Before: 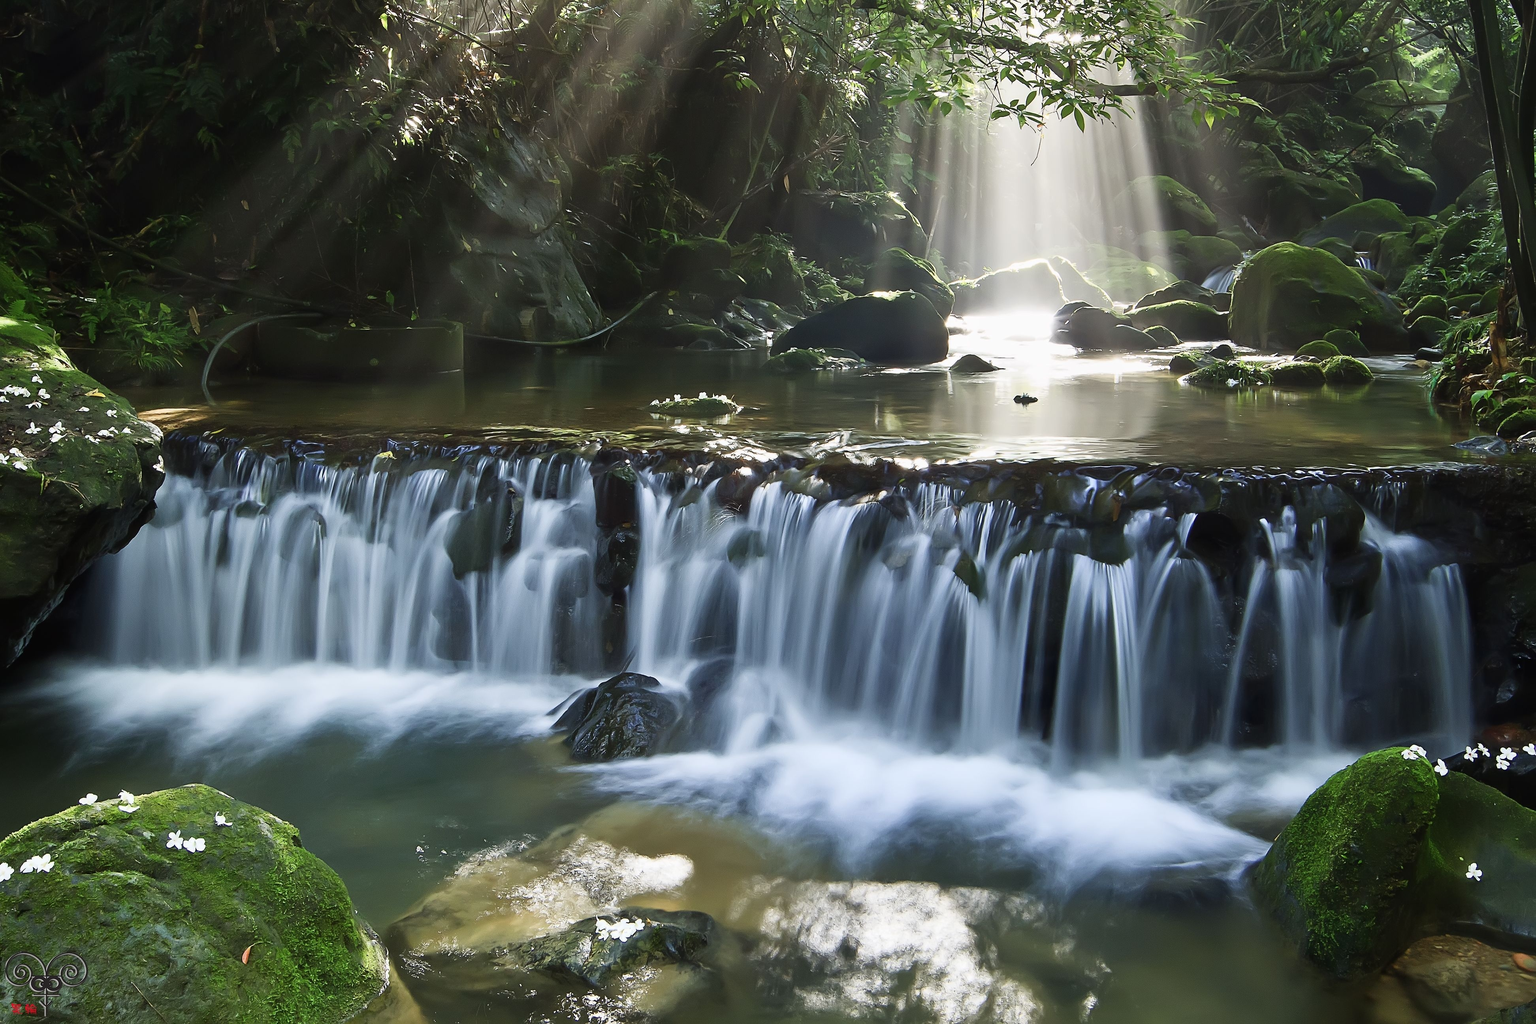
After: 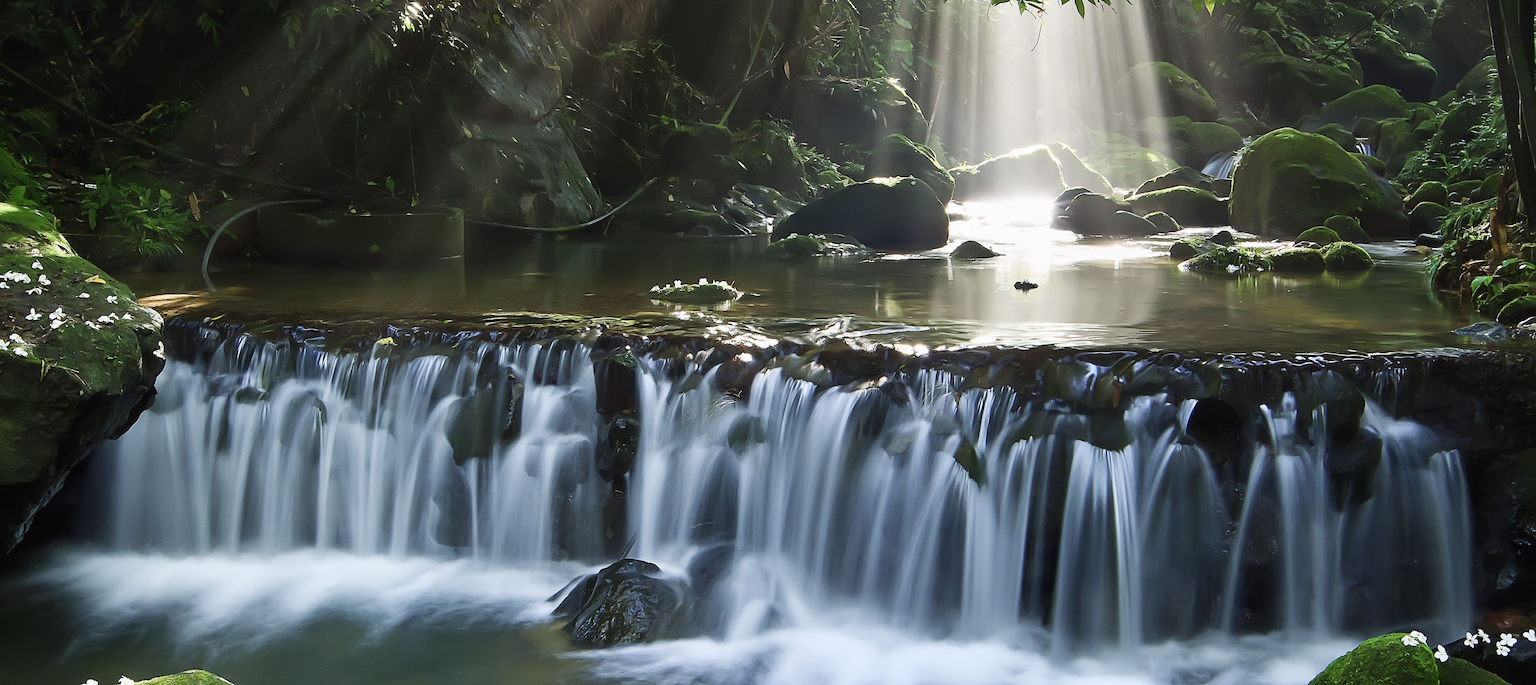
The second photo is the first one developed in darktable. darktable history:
tone equalizer: edges refinement/feathering 500, mask exposure compensation -1.57 EV, preserve details no
crop: top 11.168%, bottom 21.905%
